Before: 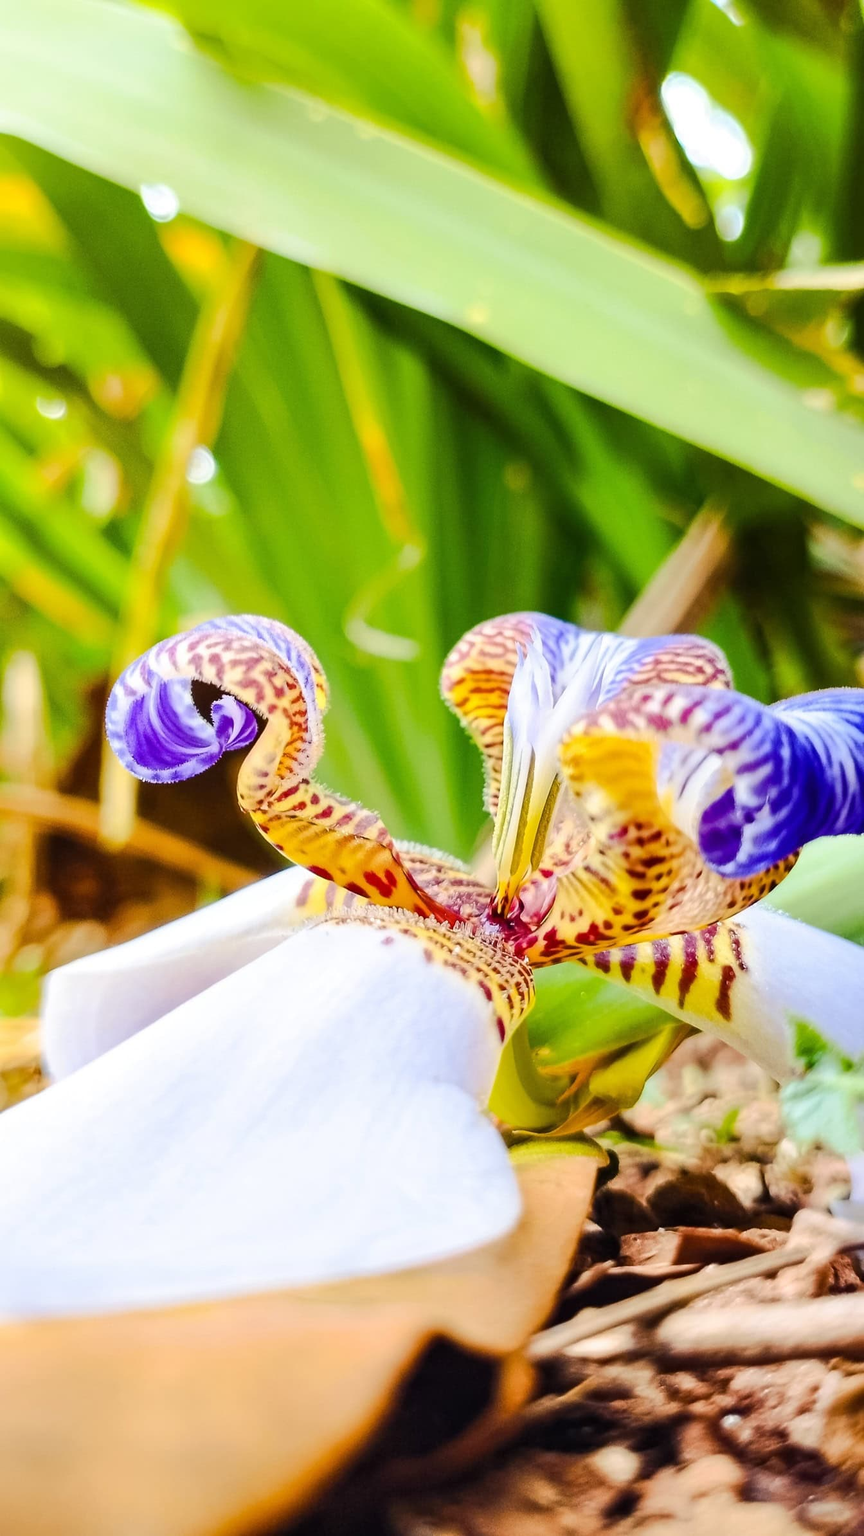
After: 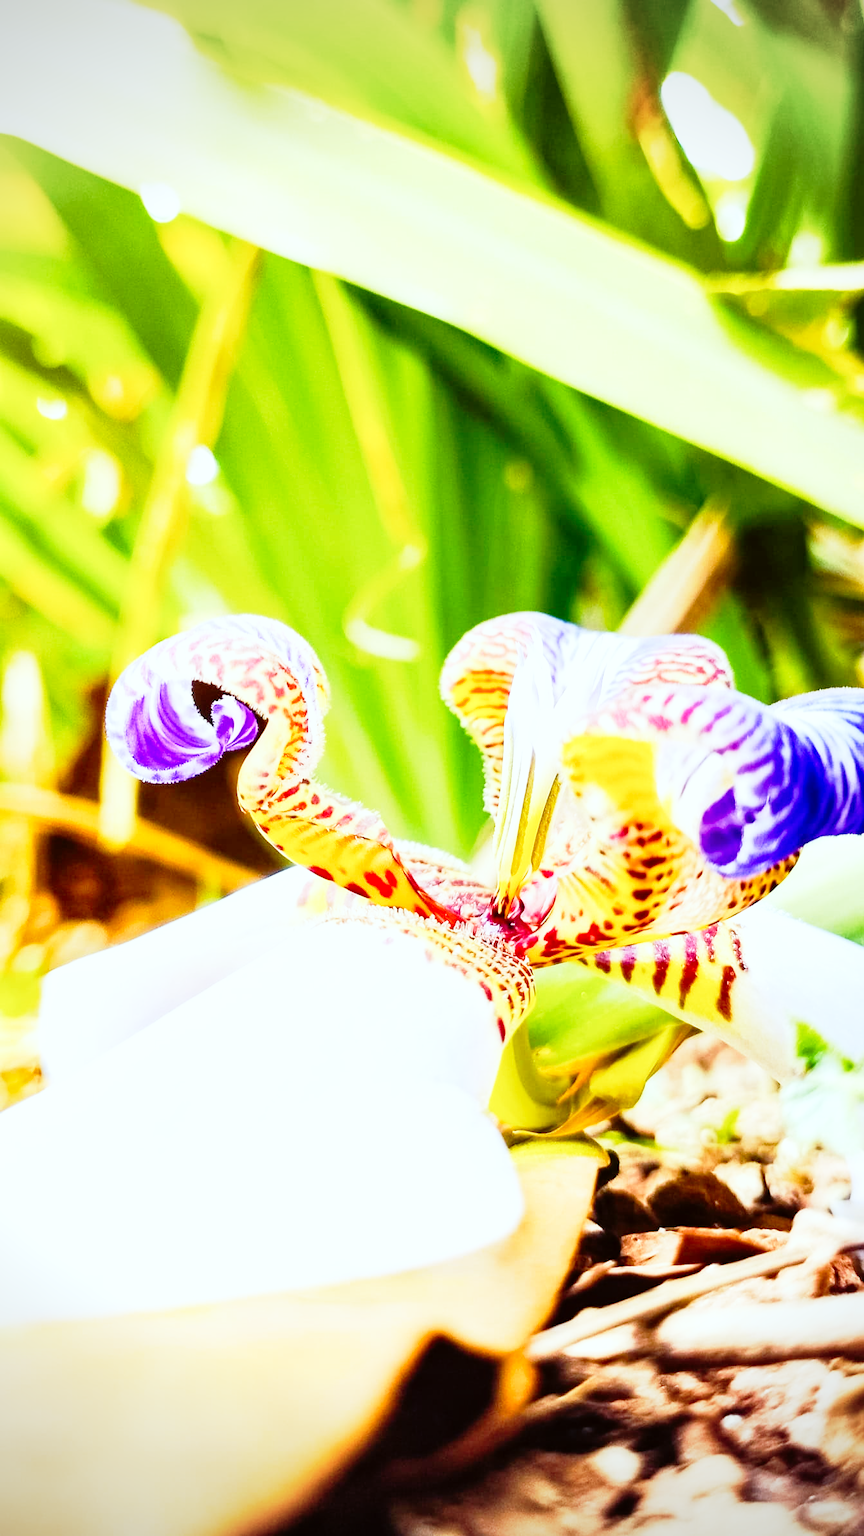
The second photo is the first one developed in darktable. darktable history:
base curve: curves: ch0 [(0, 0) (0.012, 0.01) (0.073, 0.168) (0.31, 0.711) (0.645, 0.957) (1, 1)], preserve colors none
color correction: highlights a* -2.87, highlights b* -1.9, shadows a* 2.05, shadows b* 3
vignetting: on, module defaults
